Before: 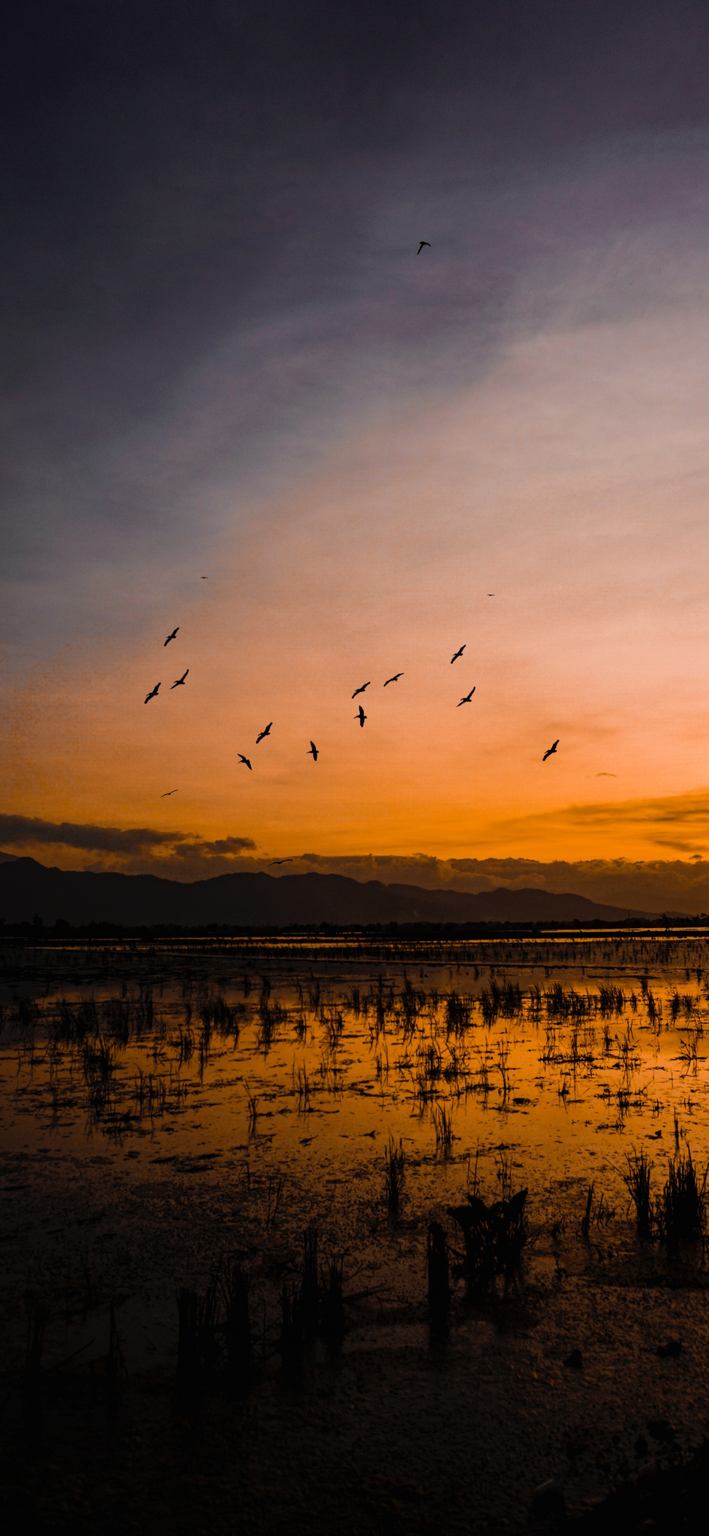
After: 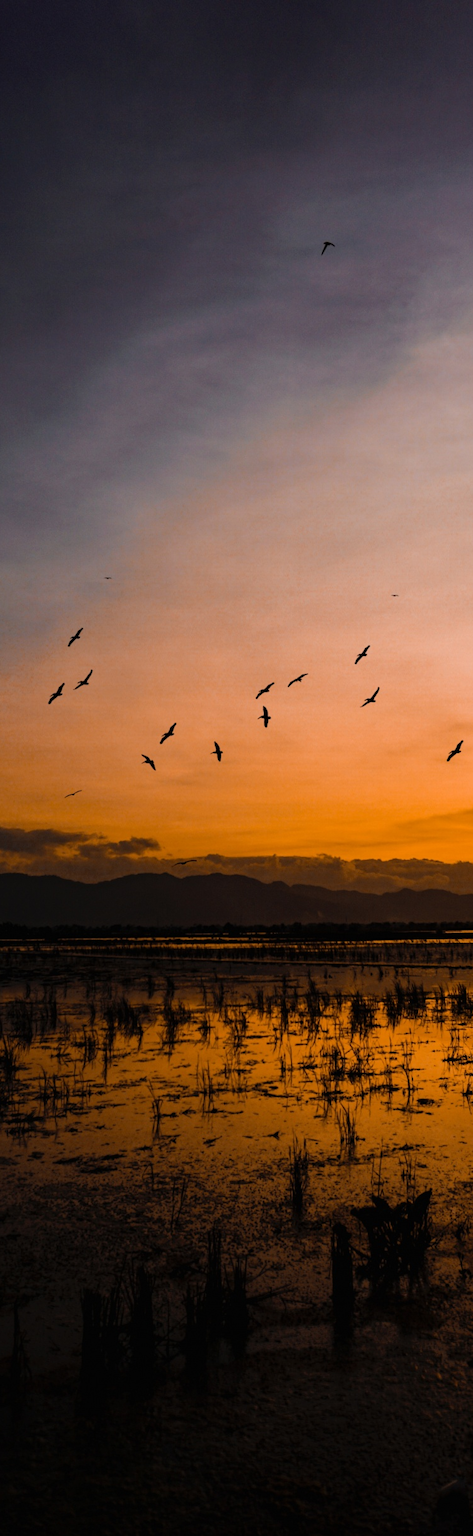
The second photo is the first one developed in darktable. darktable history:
crop and rotate: left 13.688%, right 19.565%
